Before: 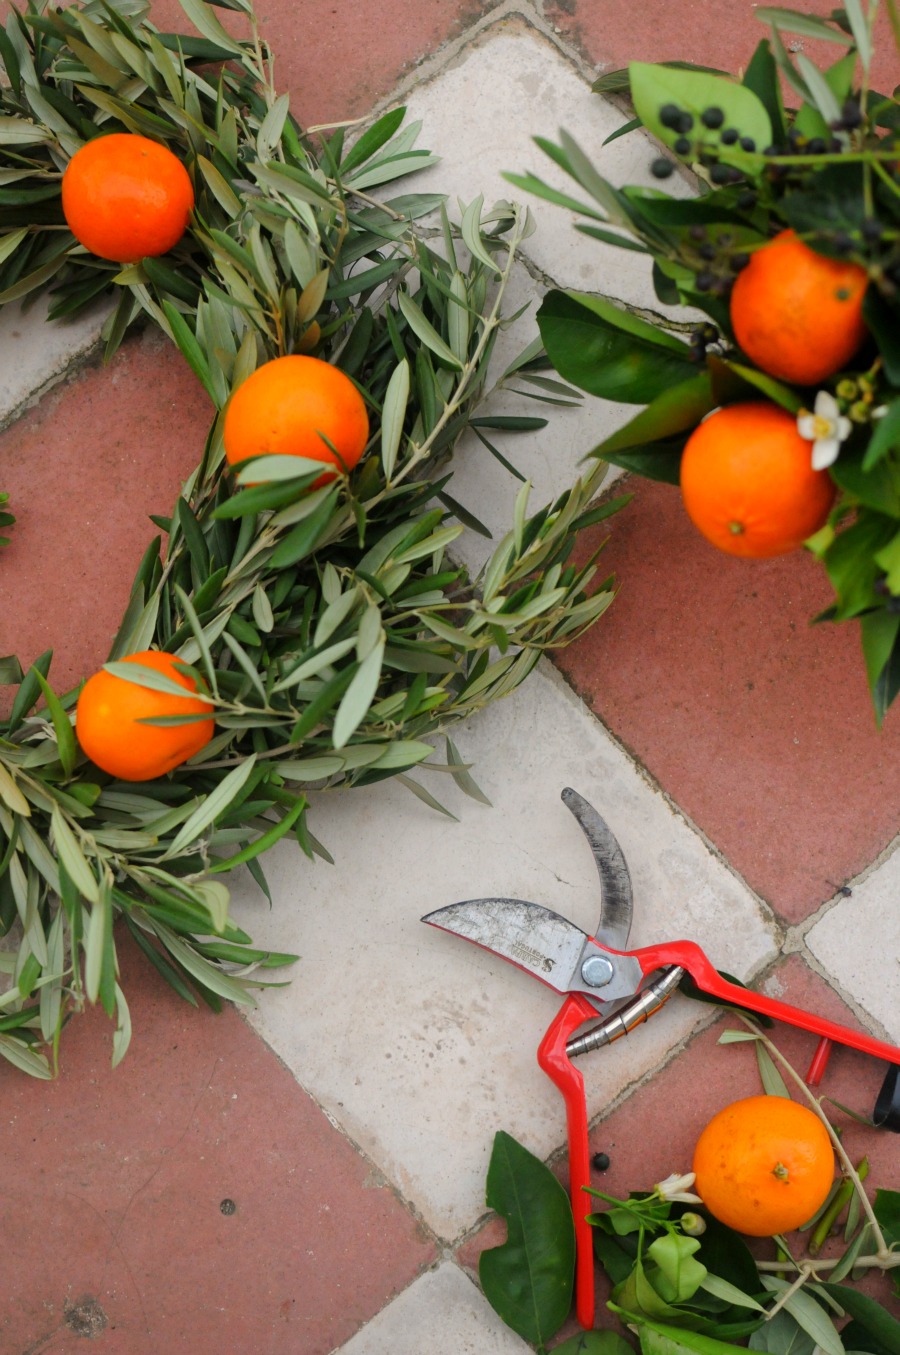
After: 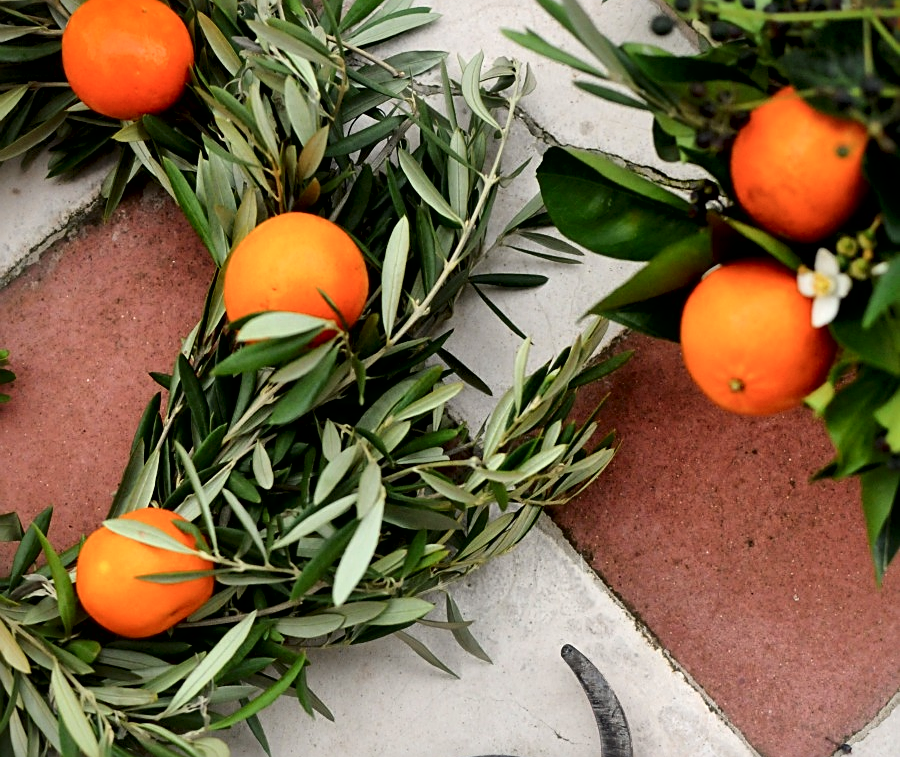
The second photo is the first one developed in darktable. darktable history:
sharpen: on, module defaults
local contrast: mode bilateral grid, contrast 44, coarseness 68, detail 213%, midtone range 0.2
crop and rotate: top 10.568%, bottom 33.548%
